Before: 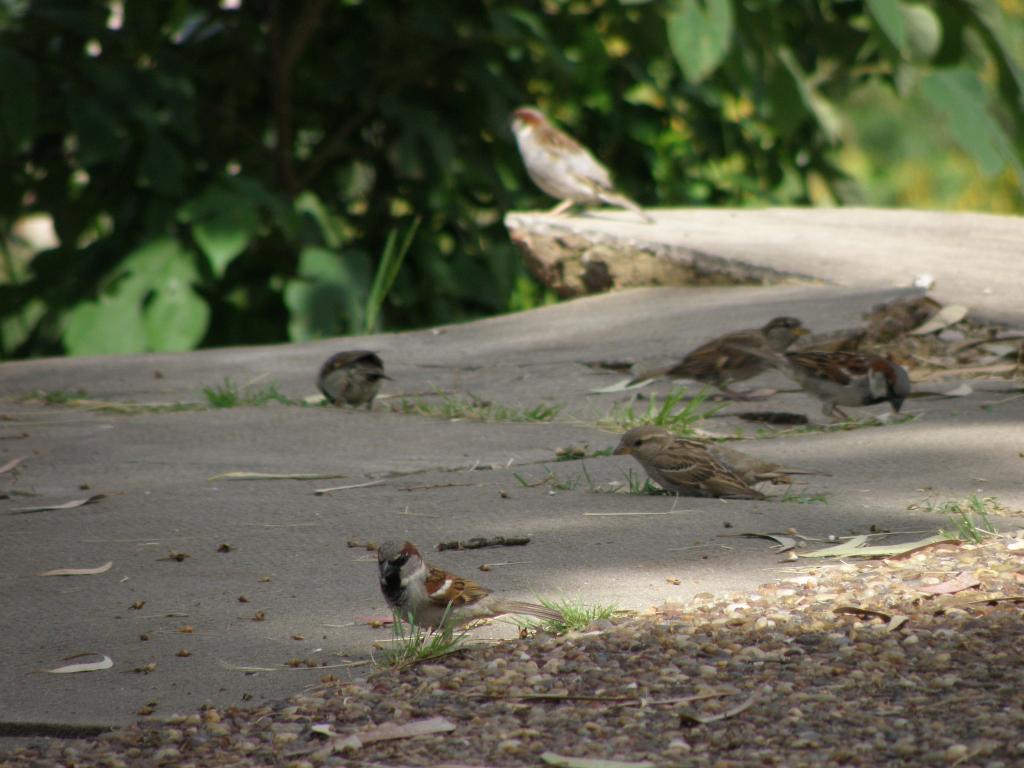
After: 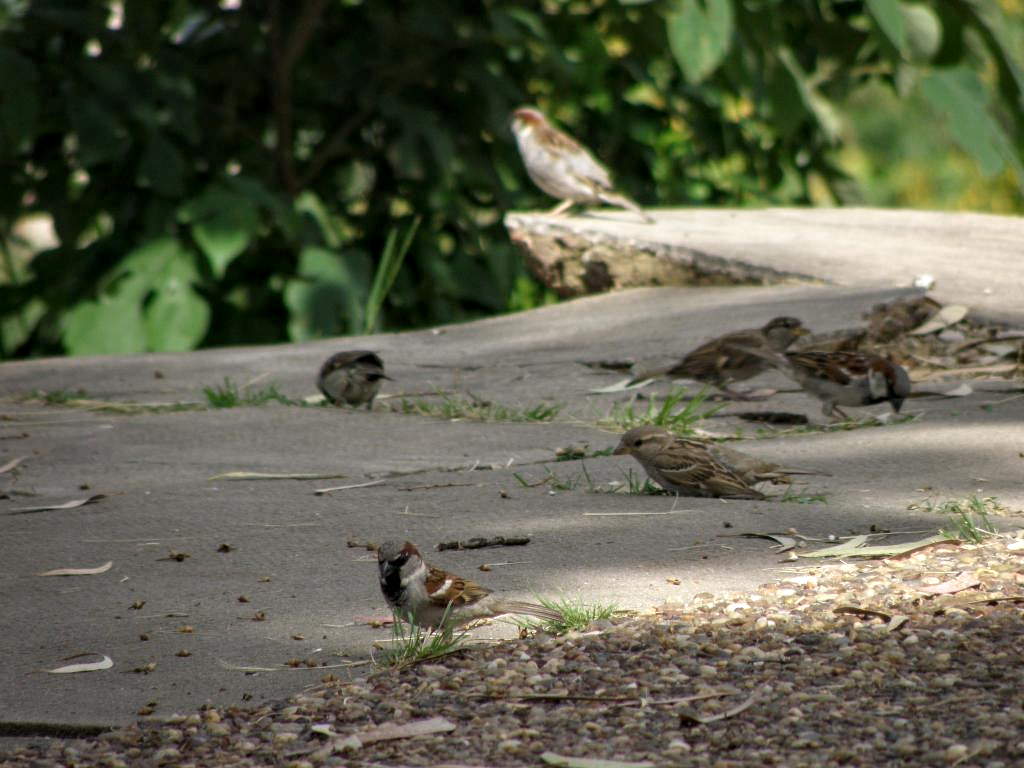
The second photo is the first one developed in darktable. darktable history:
color zones: curves: ch0 [(0, 0.465) (0.092, 0.596) (0.289, 0.464) (0.429, 0.453) (0.571, 0.464) (0.714, 0.455) (0.857, 0.462) (1, 0.465)]
contrast equalizer: octaves 7, y [[0.51, 0.537, 0.559, 0.574, 0.599, 0.618], [0.5 ×6], [0.5 ×6], [0 ×6], [0 ×6]], mix 0.334
local contrast: on, module defaults
